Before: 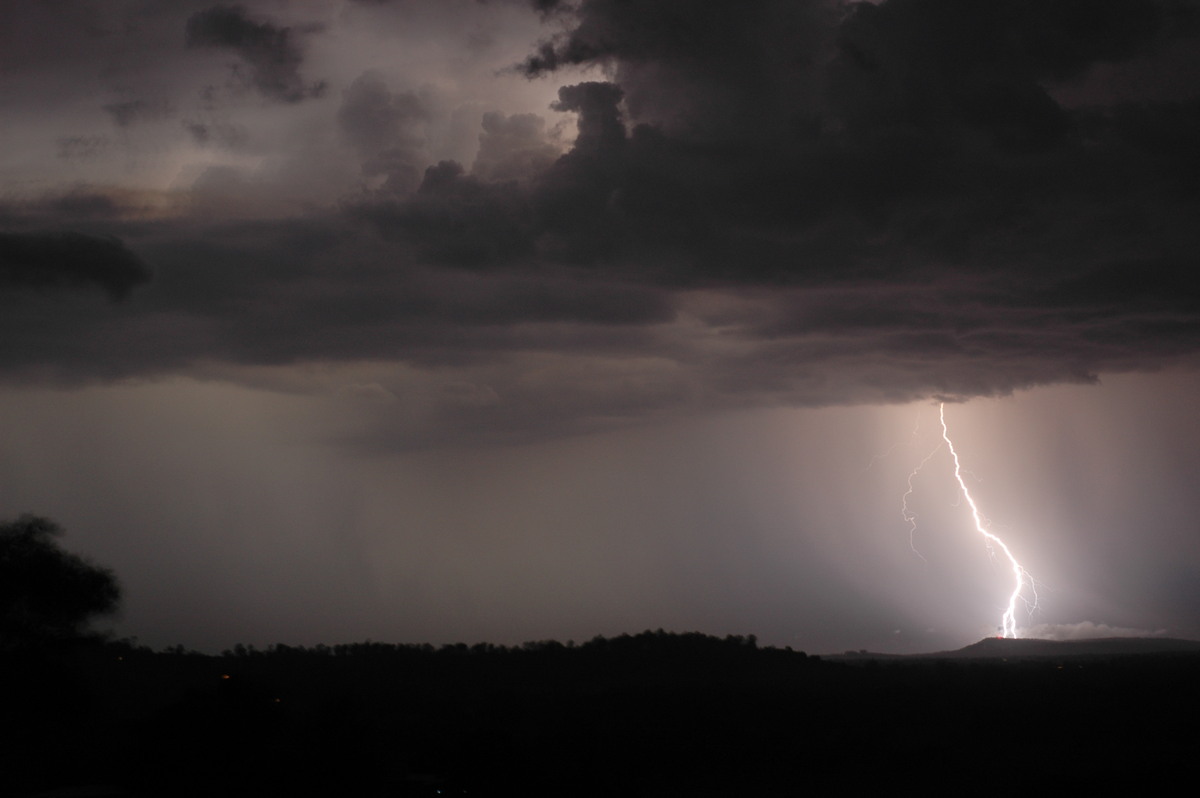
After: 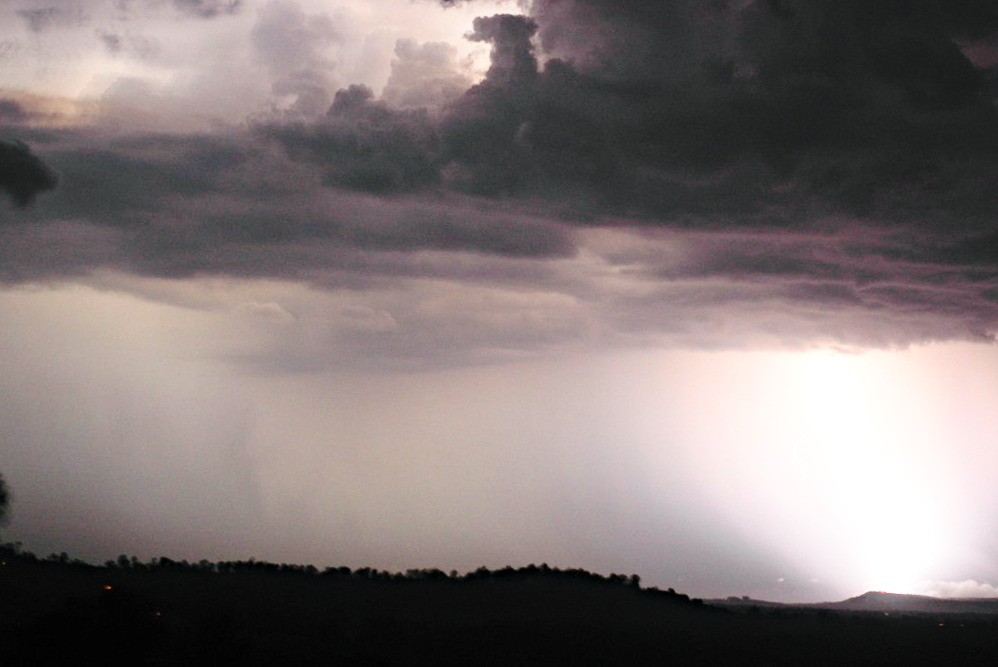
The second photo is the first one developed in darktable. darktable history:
local contrast: mode bilateral grid, contrast 20, coarseness 50, detail 103%, midtone range 0.2
haze removal: compatibility mode true, adaptive false
crop and rotate: angle -3.2°, left 5.228%, top 5.17%, right 4.745%, bottom 4.304%
exposure: black level correction 0, exposure 1.282 EV, compensate highlight preservation false
shadows and highlights: shadows -22.15, highlights 99.16, soften with gaussian
base curve: curves: ch0 [(0, 0) (0.028, 0.03) (0.121, 0.232) (0.46, 0.748) (0.859, 0.968) (1, 1)], preserve colors none
color correction: highlights b* 0.055, saturation 0.98
contrast brightness saturation: contrast 0.083, saturation 0.025
